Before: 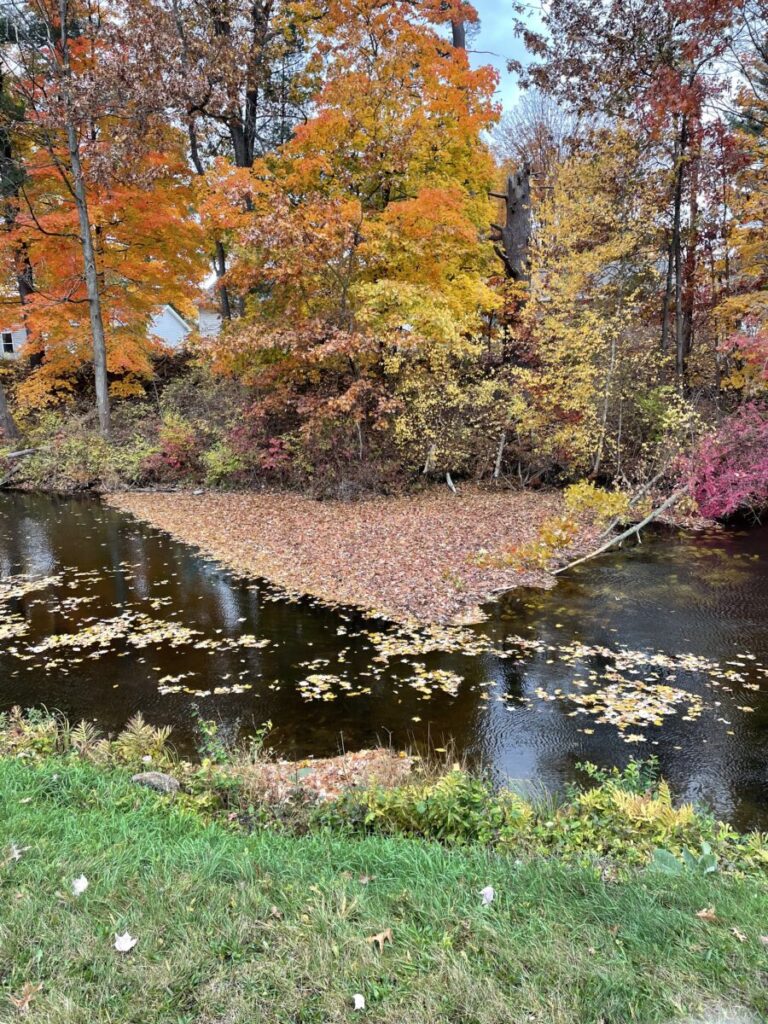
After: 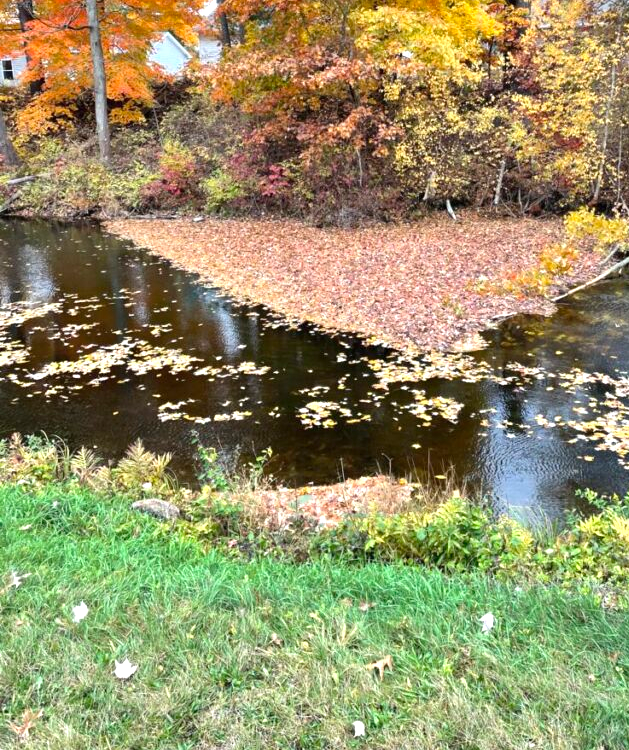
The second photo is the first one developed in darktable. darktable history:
crop: top 26.661%, right 17.989%
exposure: exposure 0.6 EV, compensate highlight preservation false
